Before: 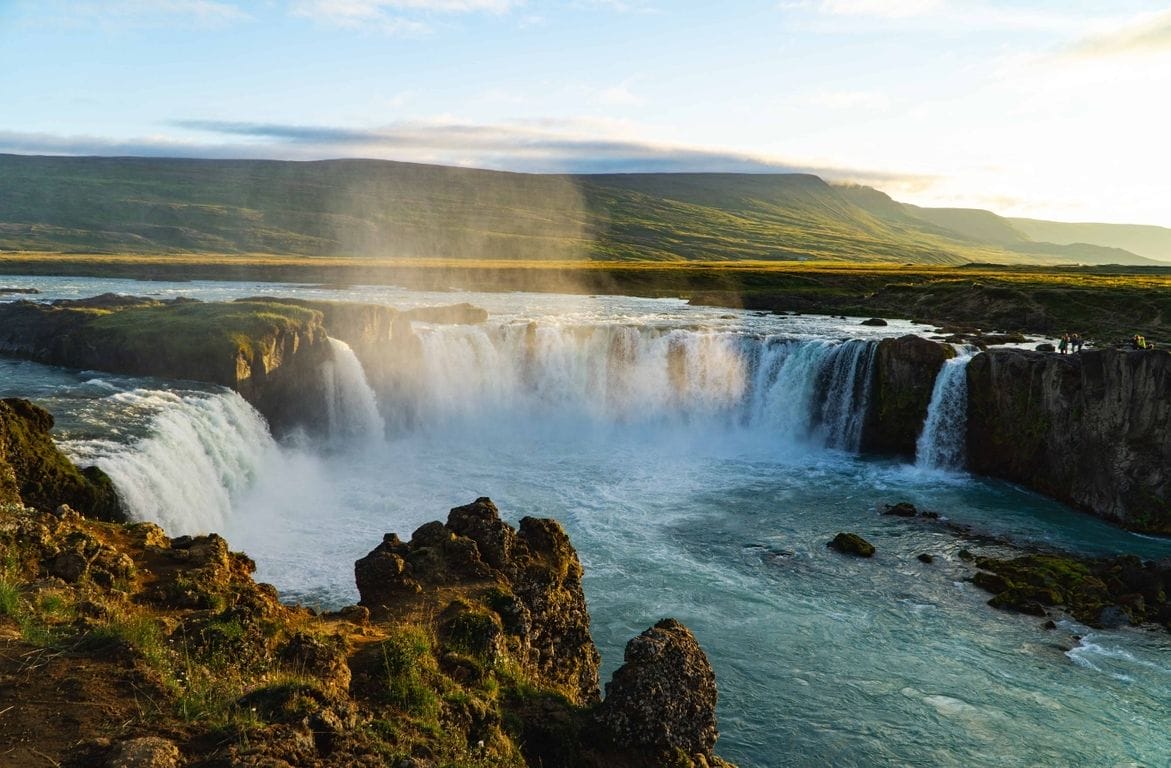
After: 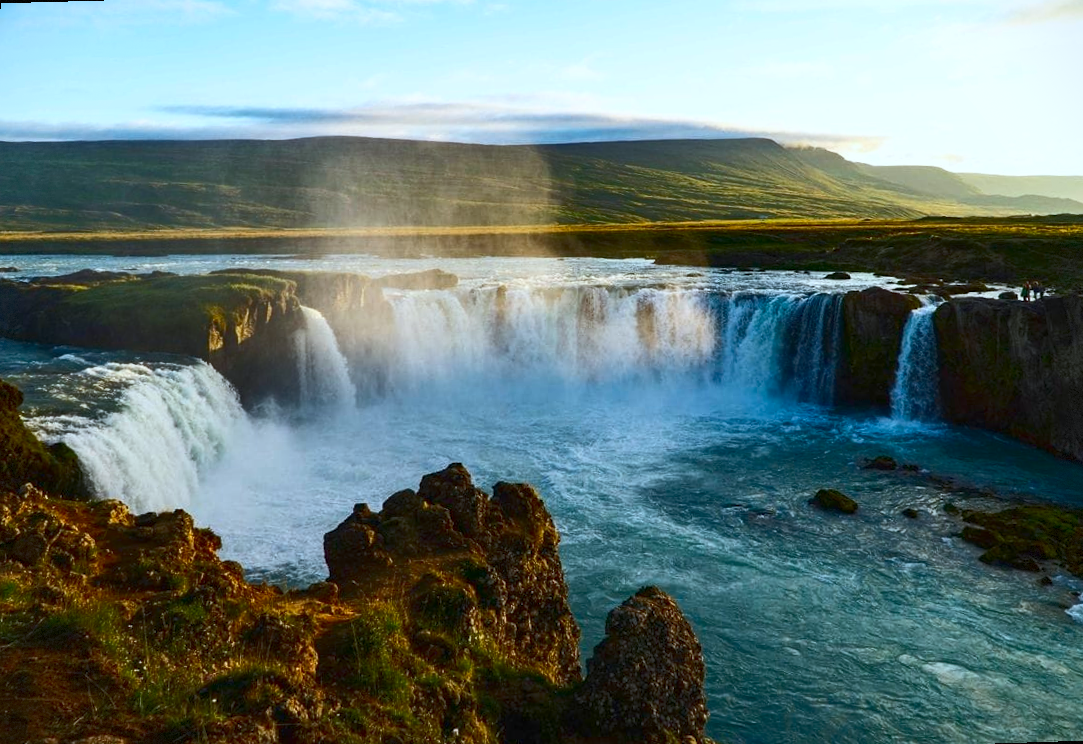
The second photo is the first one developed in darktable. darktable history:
contrast brightness saturation: contrast 0.21, brightness -0.11, saturation 0.21
rgb curve: curves: ch0 [(0, 0) (0.072, 0.166) (0.217, 0.293) (0.414, 0.42) (1, 1)], compensate middle gray true, preserve colors basic power
color correction: highlights a* -4.18, highlights b* -10.81
vignetting: fall-off start 97.28%, fall-off radius 79%, brightness -0.462, saturation -0.3, width/height ratio 1.114, dithering 8-bit output, unbound false
rotate and perspective: rotation -1.68°, lens shift (vertical) -0.146, crop left 0.049, crop right 0.912, crop top 0.032, crop bottom 0.96
